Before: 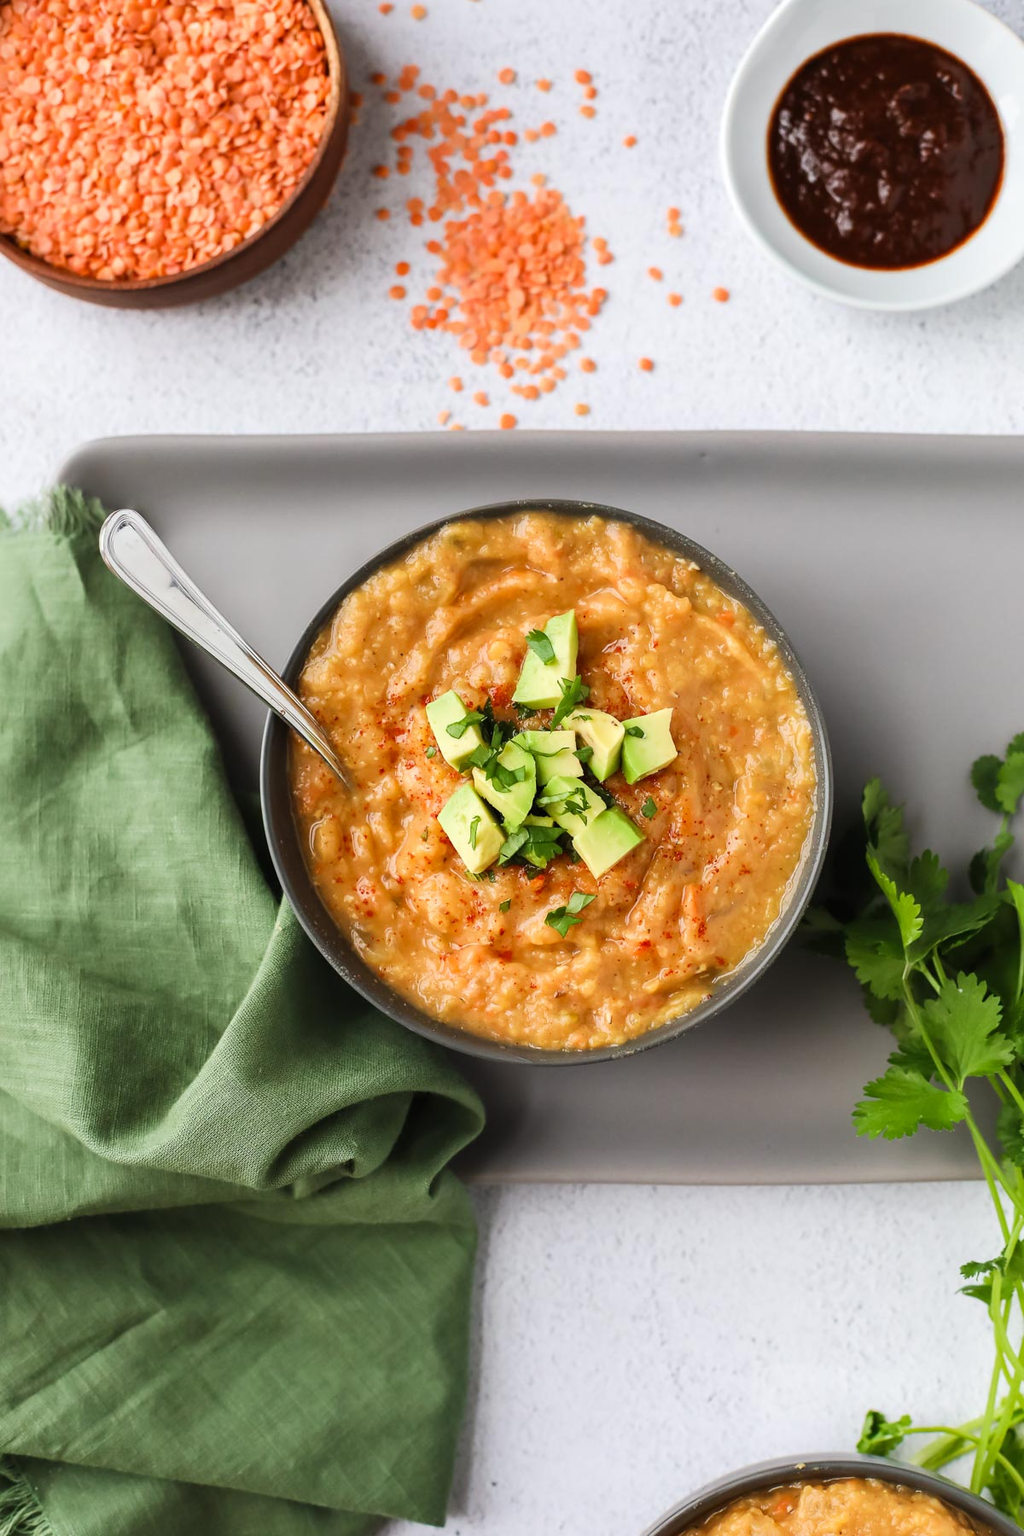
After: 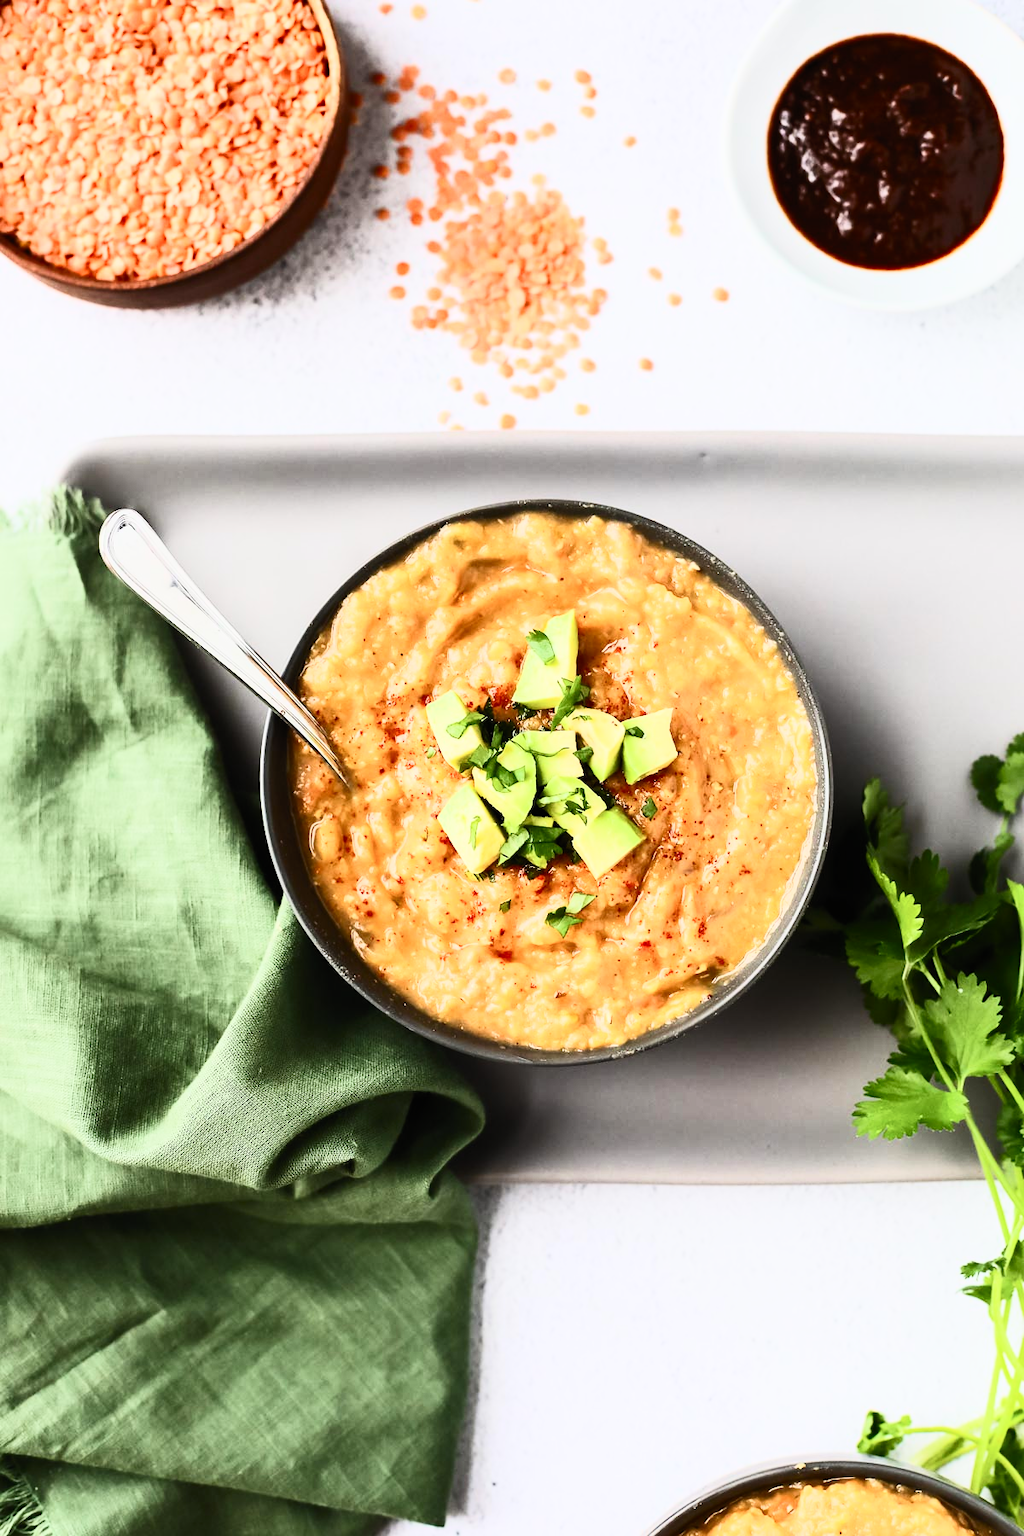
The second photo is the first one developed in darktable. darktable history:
contrast brightness saturation: contrast 0.62, brightness 0.34, saturation 0.14
filmic rgb: white relative exposure 3.8 EV, hardness 4.35
